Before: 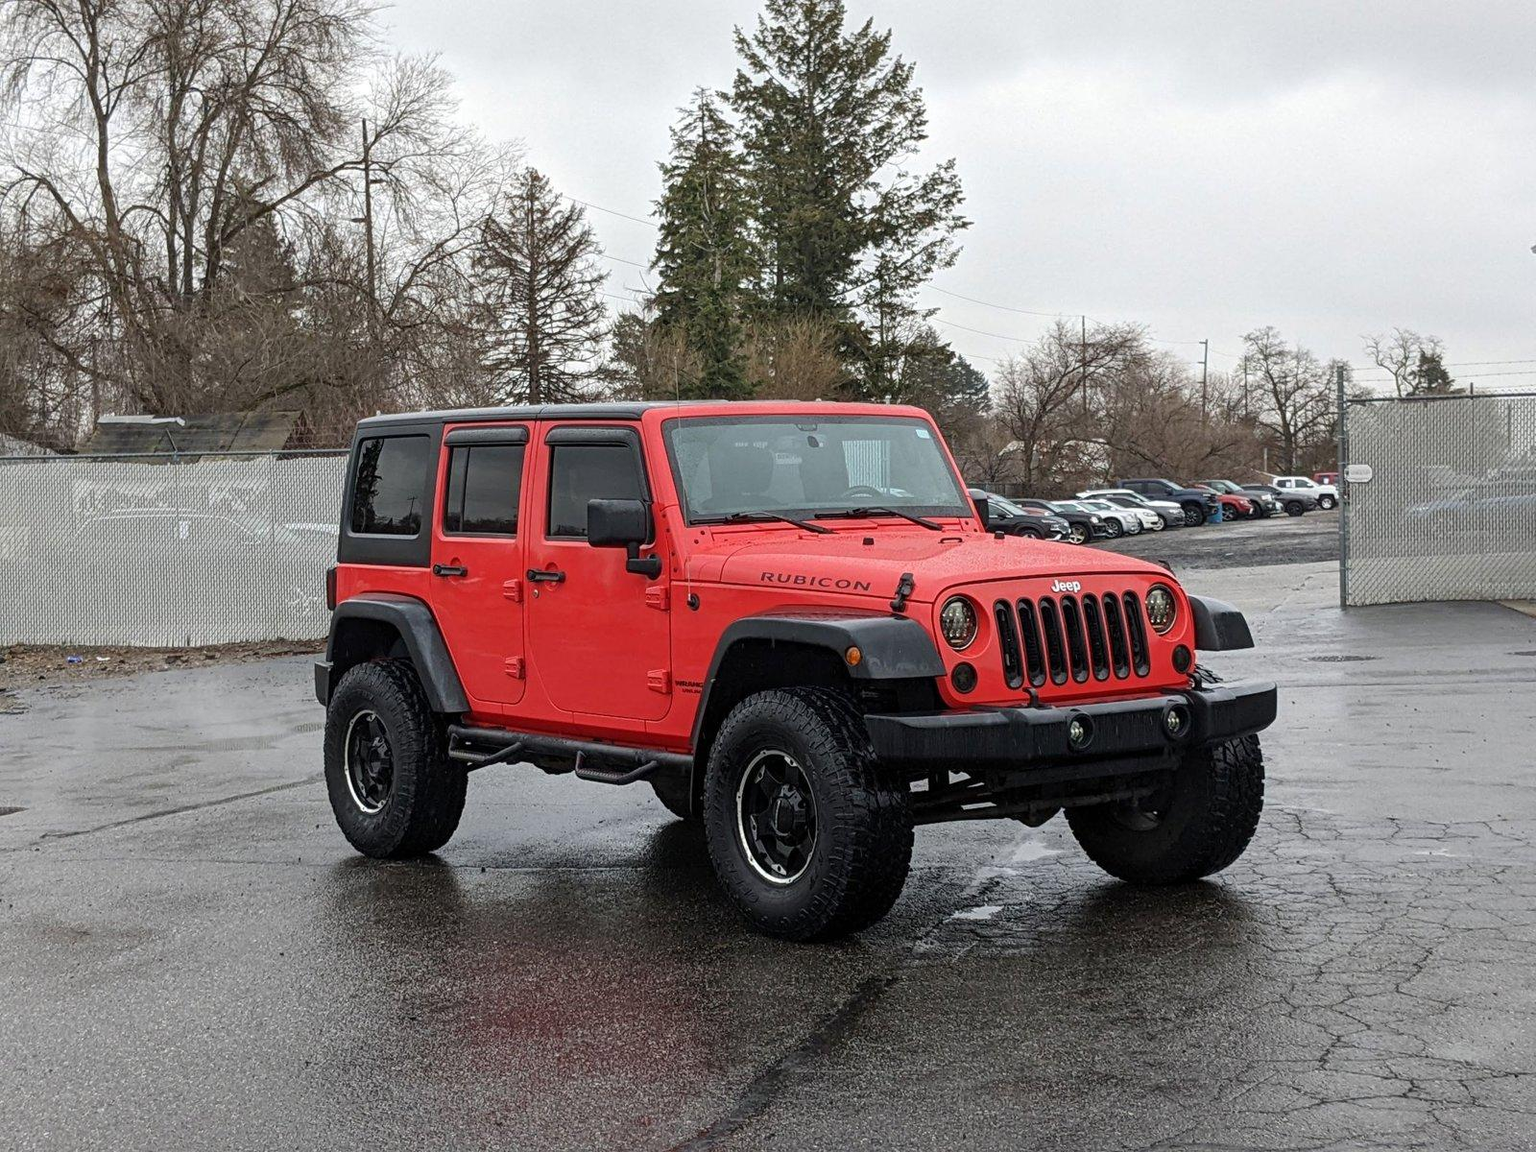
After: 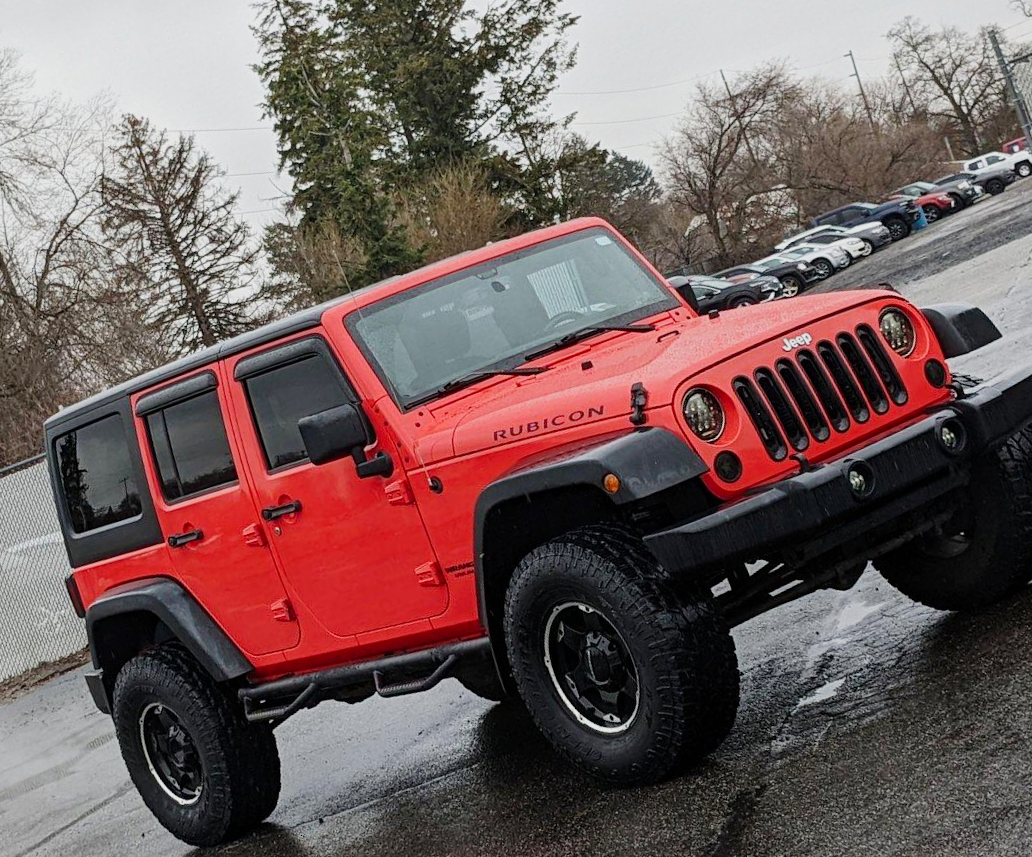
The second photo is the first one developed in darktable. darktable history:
crop and rotate: angle 19.27°, left 6.796%, right 3.881%, bottom 1.141%
tone curve: curves: ch0 [(0, 0) (0.091, 0.066) (0.184, 0.16) (0.491, 0.519) (0.748, 0.765) (1, 0.919)]; ch1 [(0, 0) (0.179, 0.173) (0.322, 0.32) (0.424, 0.424) (0.502, 0.504) (0.56, 0.575) (0.631, 0.675) (0.777, 0.806) (1, 1)]; ch2 [(0, 0) (0.434, 0.447) (0.497, 0.498) (0.539, 0.566) (0.676, 0.691) (1, 1)], preserve colors none
